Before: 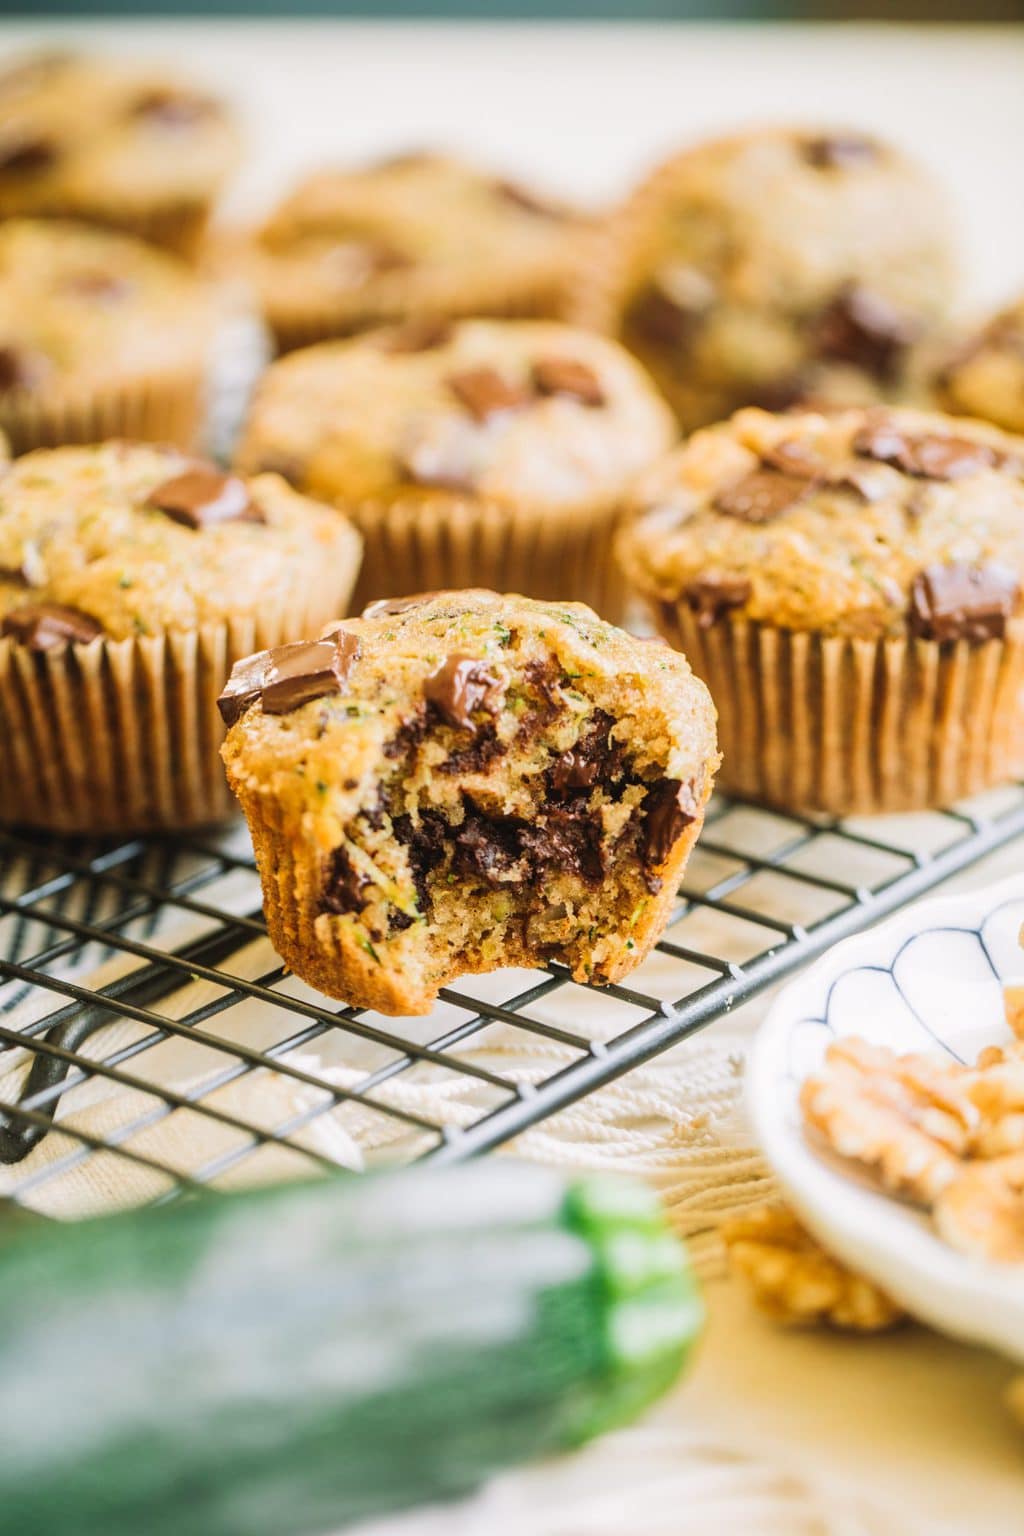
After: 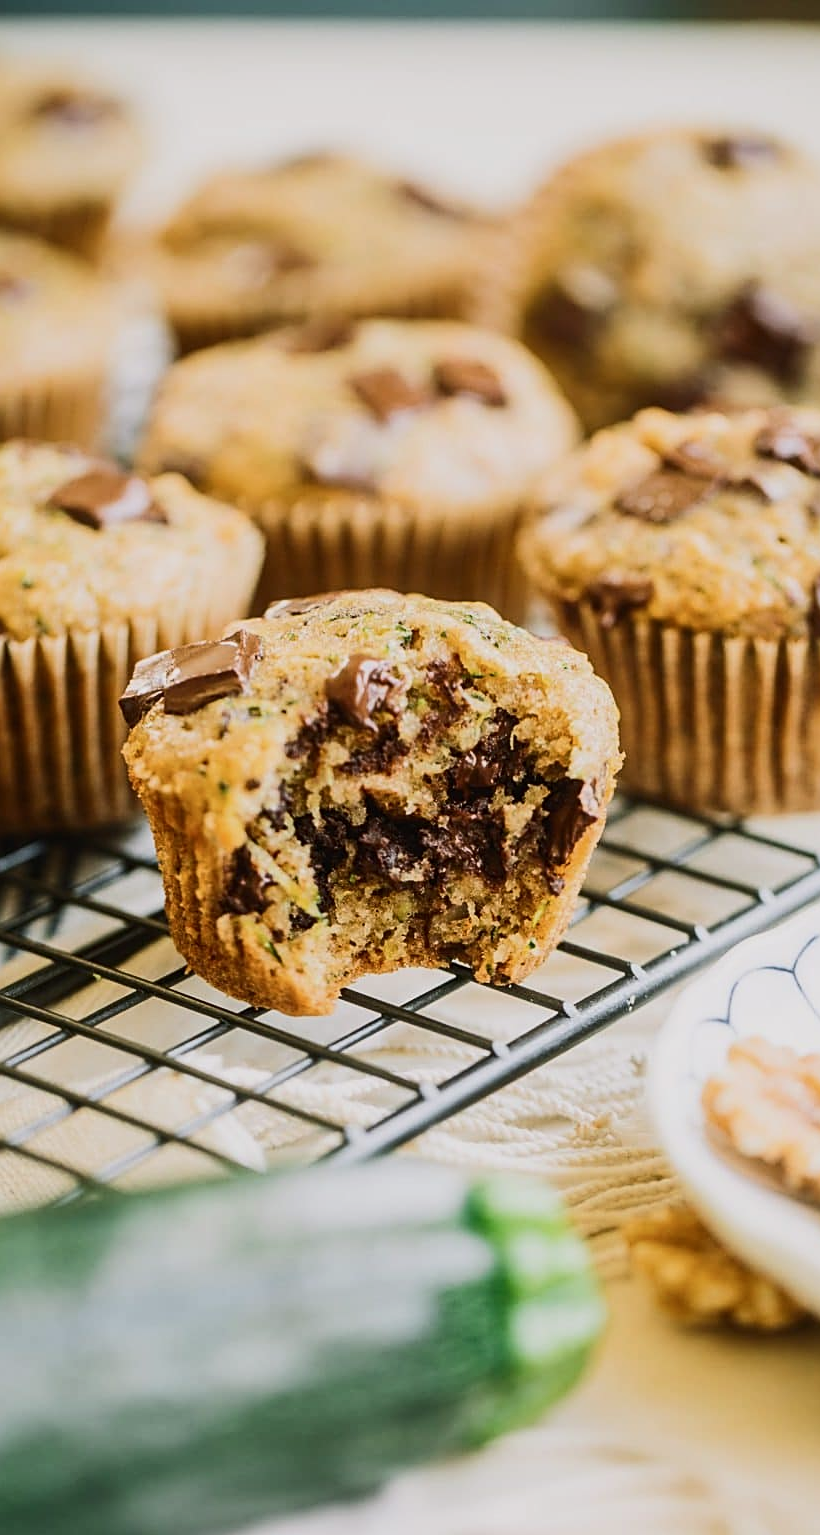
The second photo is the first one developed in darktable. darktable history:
crop and rotate: left 9.597%, right 10.271%
sharpen: on, module defaults
exposure: black level correction 0, exposure -0.713 EV, compensate highlight preservation false
contrast brightness saturation: contrast 0.241, brightness 0.089
